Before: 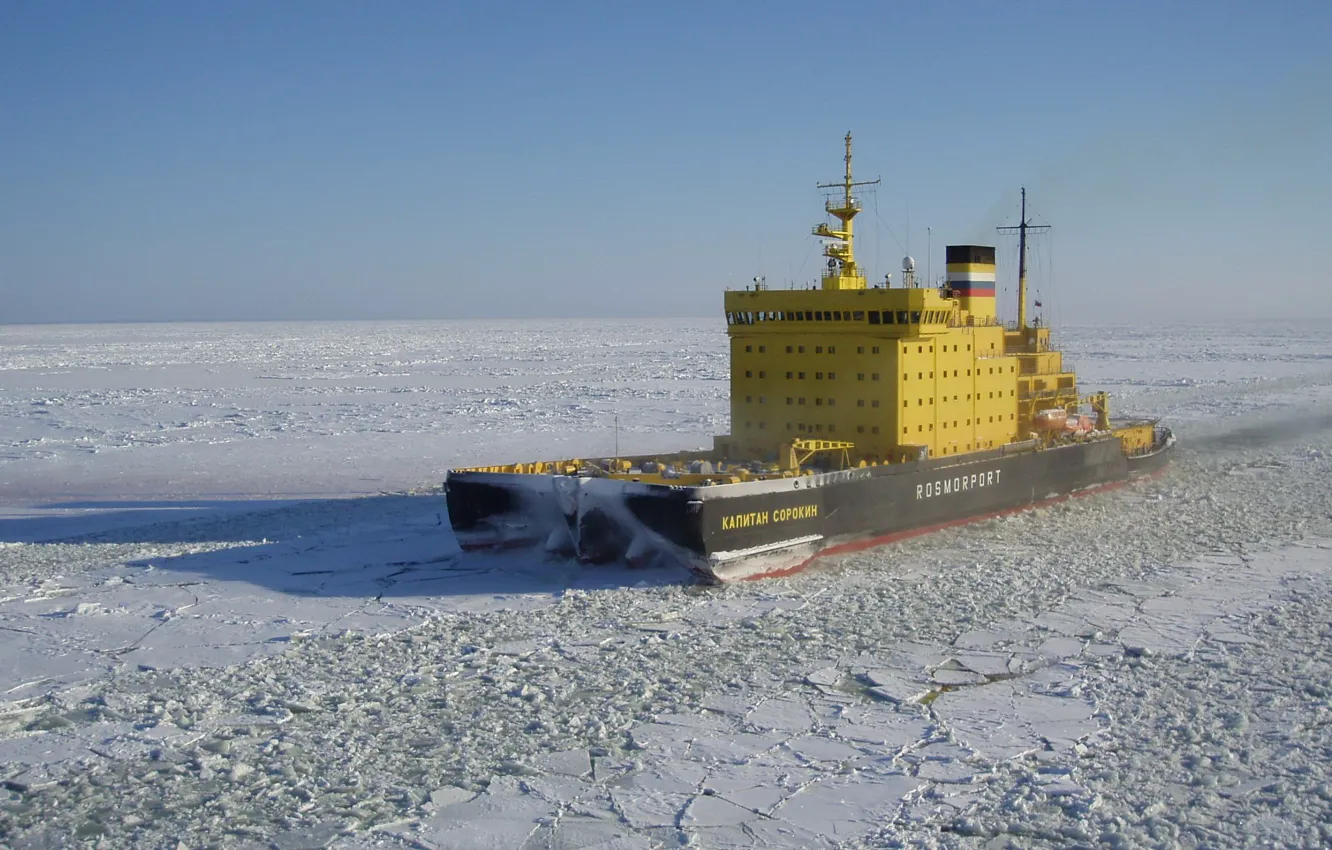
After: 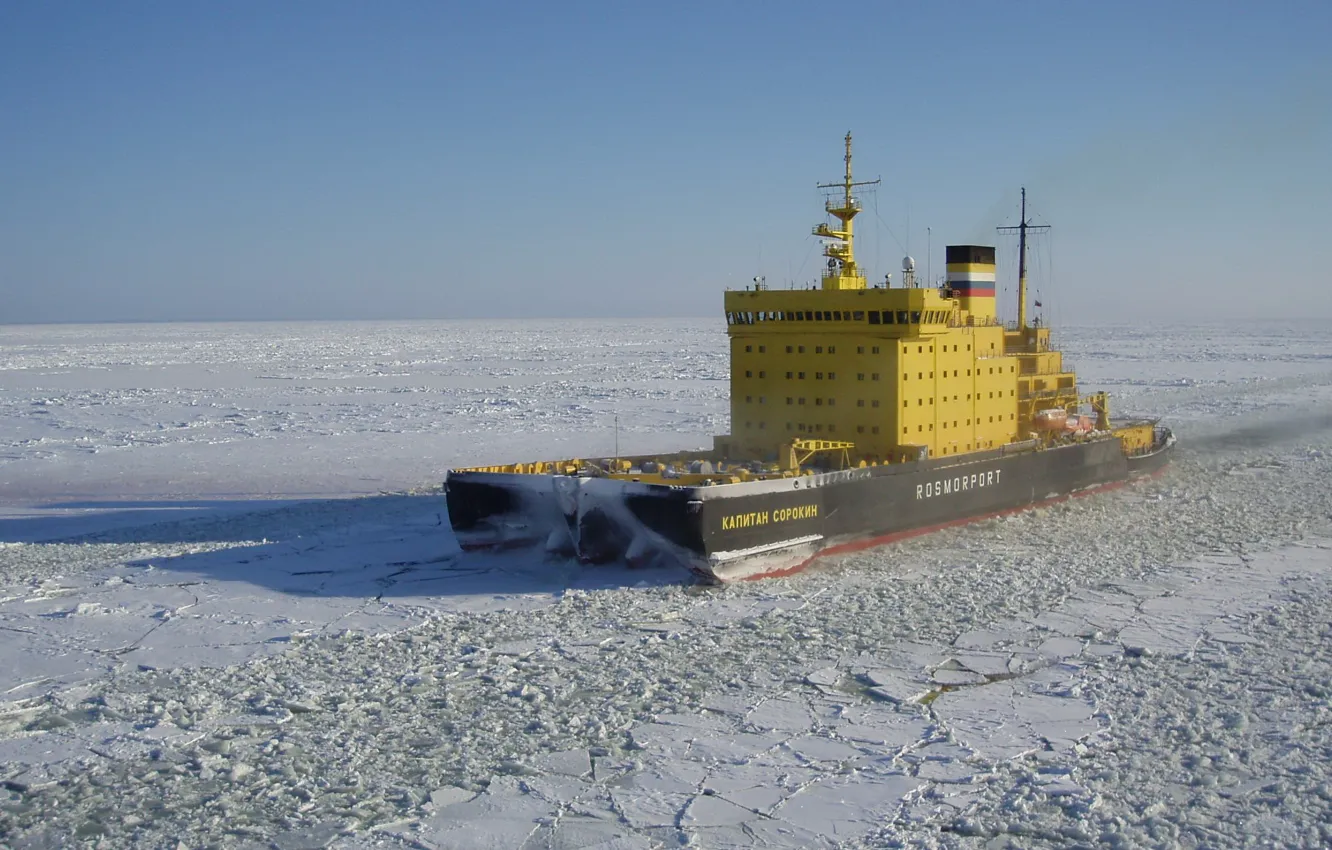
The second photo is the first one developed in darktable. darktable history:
exposure: exposure -0.046 EV, compensate highlight preservation false
